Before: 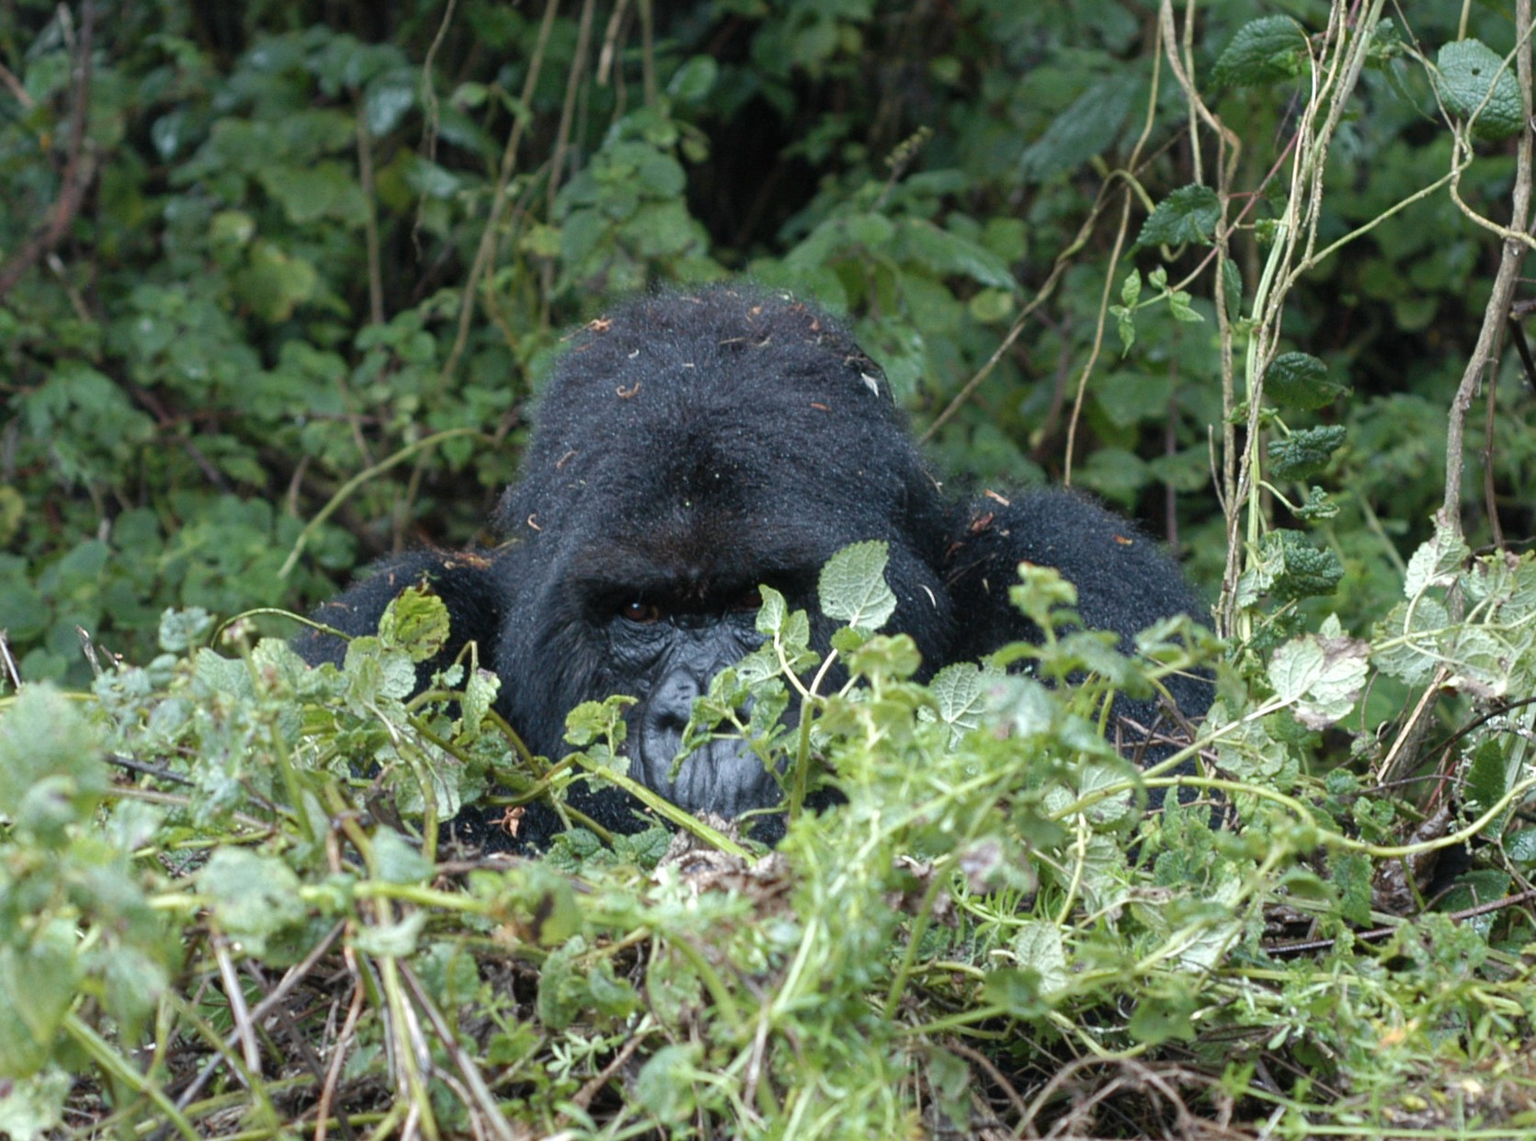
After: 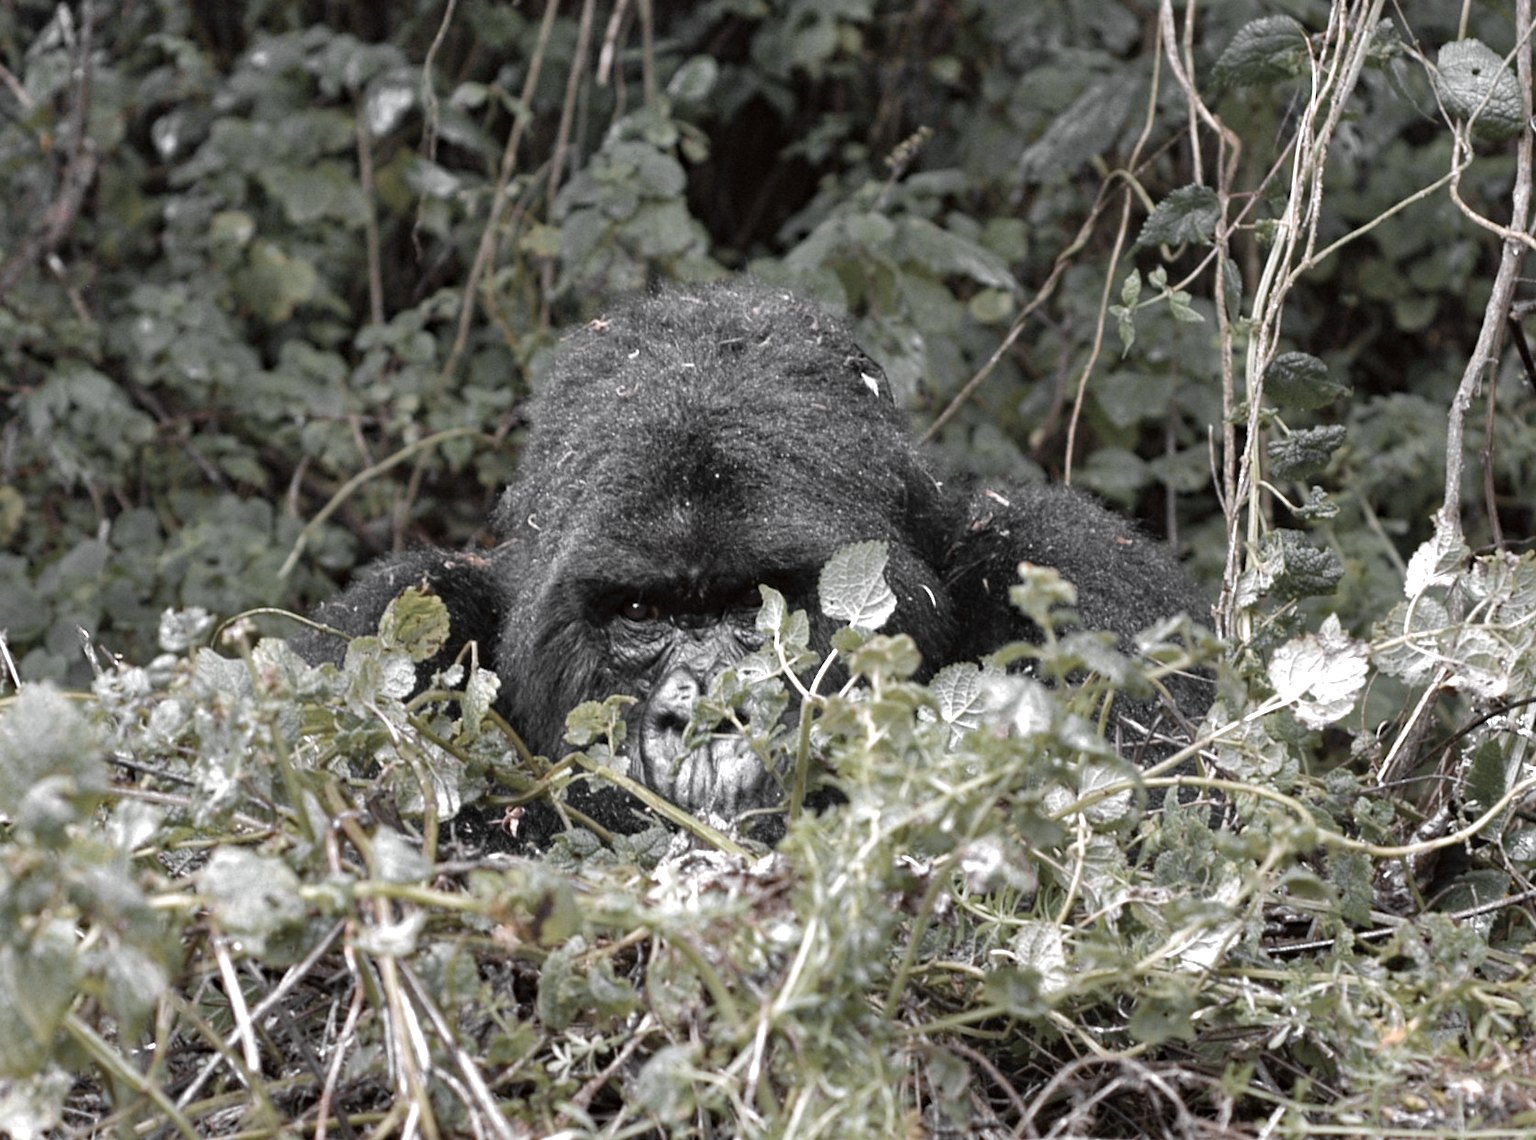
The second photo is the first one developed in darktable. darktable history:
white balance: red 1.188, blue 1.11
haze removal: compatibility mode true, adaptive false
shadows and highlights: low approximation 0.01, soften with gaussian
color zones: curves: ch0 [(0, 0.613) (0.01, 0.613) (0.245, 0.448) (0.498, 0.529) (0.642, 0.665) (0.879, 0.777) (0.99, 0.613)]; ch1 [(0, 0.035) (0.121, 0.189) (0.259, 0.197) (0.415, 0.061) (0.589, 0.022) (0.732, 0.022) (0.857, 0.026) (0.991, 0.053)]
color balance rgb: perceptual saturation grading › global saturation 25%, global vibrance 10%
color correction: highlights a* -4.98, highlights b* -3.76, shadows a* 3.83, shadows b* 4.08
